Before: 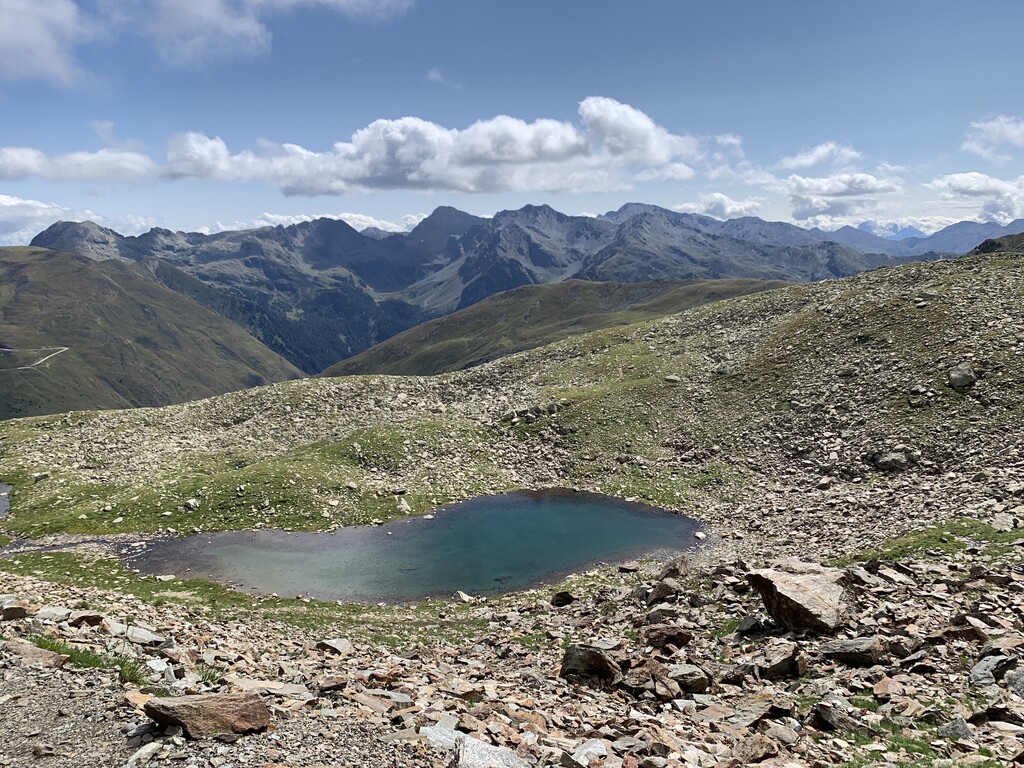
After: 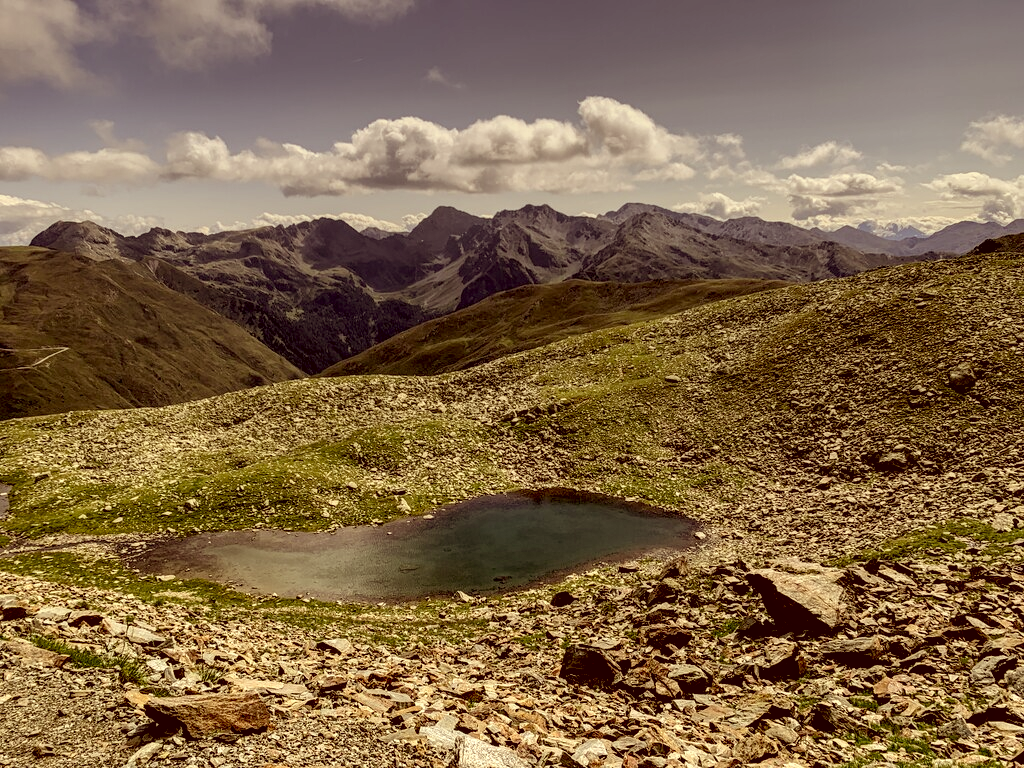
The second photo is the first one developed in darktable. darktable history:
exposure: black level correction 0.029, exposure -0.073 EV, compensate highlight preservation false
local contrast: highlights 20%, detail 150%
graduated density: on, module defaults
white balance: emerald 1
color correction: highlights a* 1.12, highlights b* 24.26, shadows a* 15.58, shadows b* 24.26
